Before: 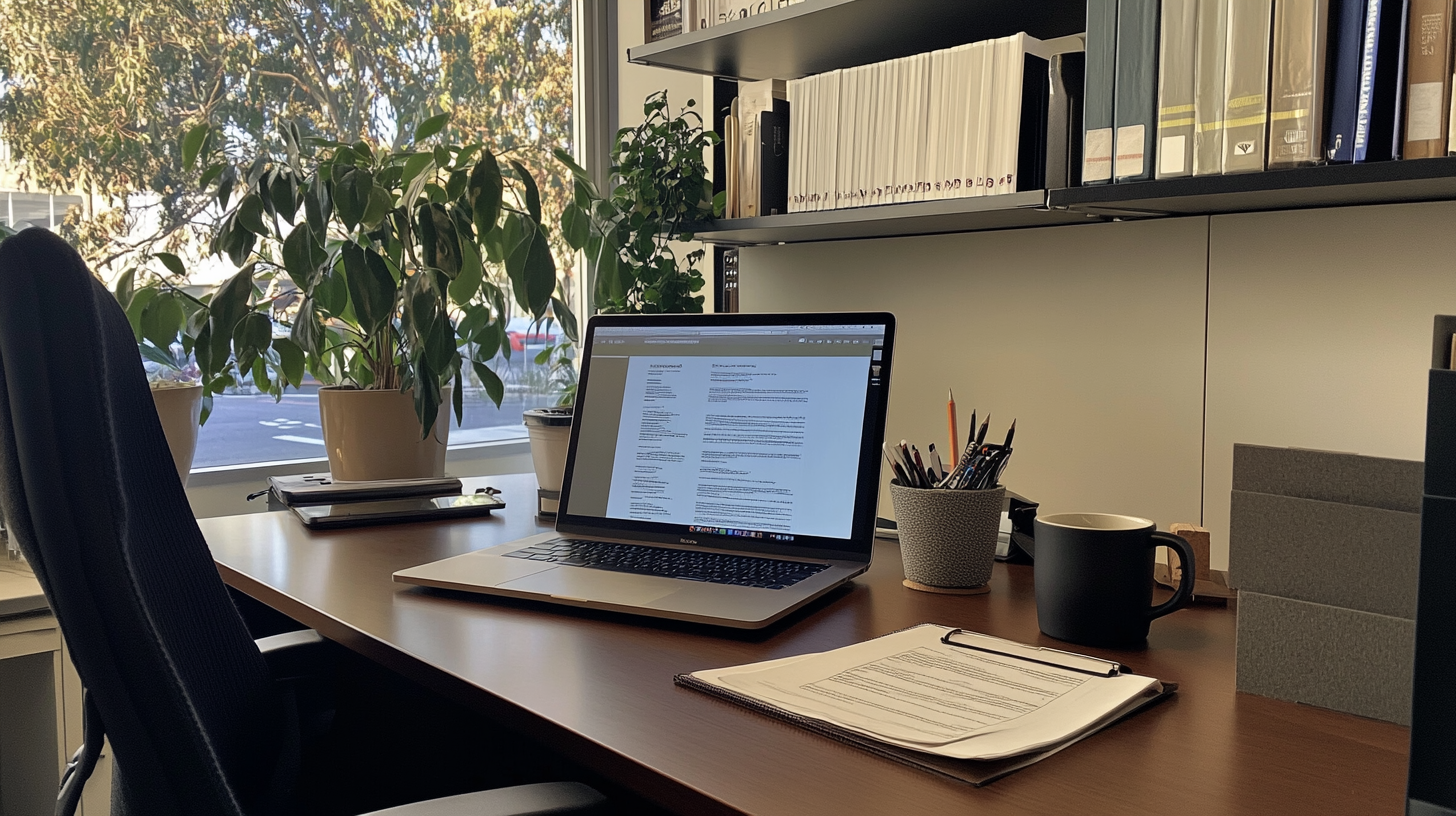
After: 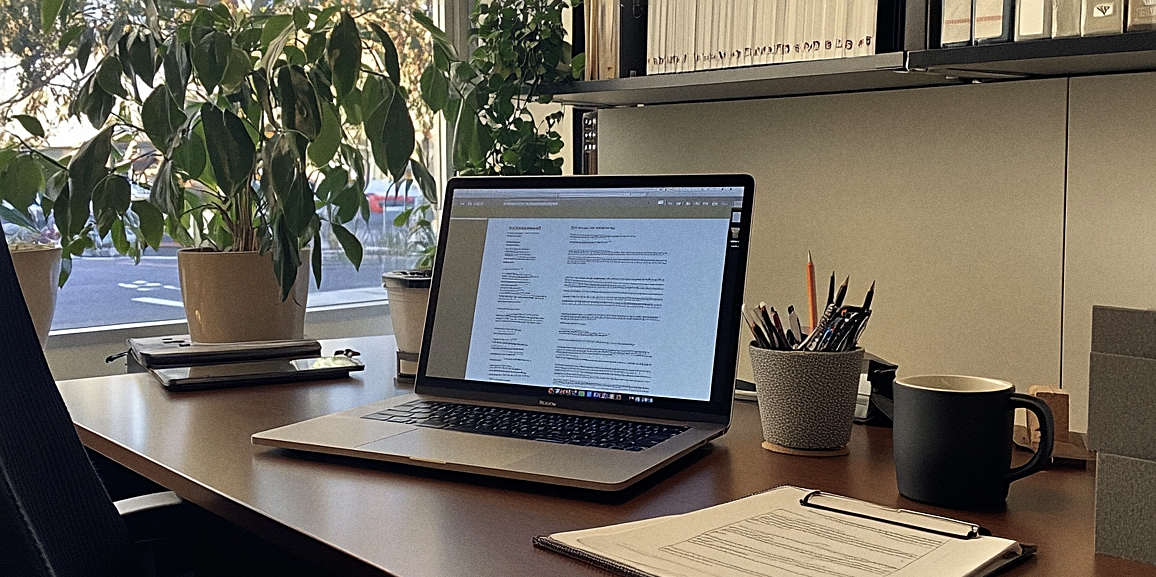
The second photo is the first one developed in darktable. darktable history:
sharpen: on, module defaults
grain: coarseness 0.09 ISO
crop: left 9.712%, top 16.928%, right 10.845%, bottom 12.332%
